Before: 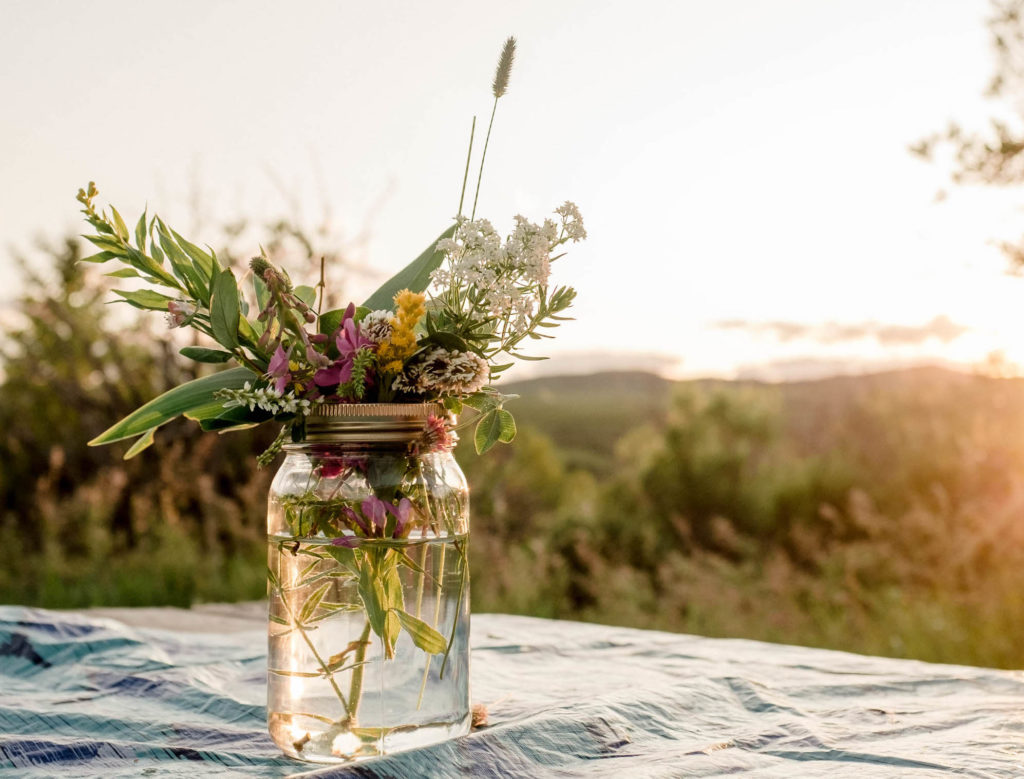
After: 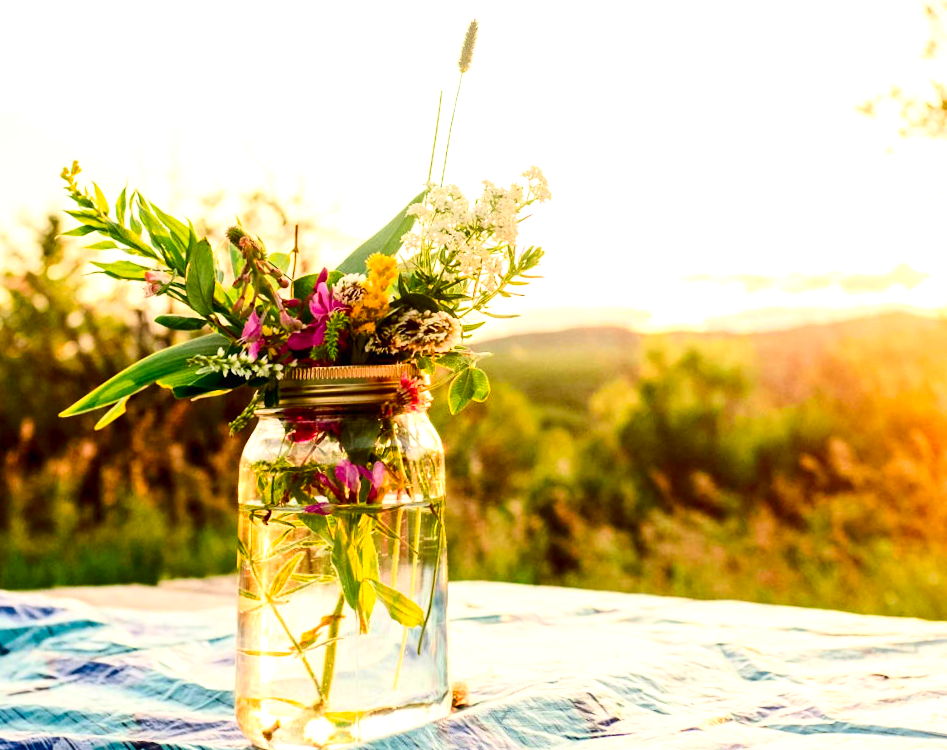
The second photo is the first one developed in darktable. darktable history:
tone equalizer: on, module defaults
rotate and perspective: rotation -1.68°, lens shift (vertical) -0.146, crop left 0.049, crop right 0.912, crop top 0.032, crop bottom 0.96
exposure: black level correction 0, exposure 0.7 EV, compensate exposure bias true, compensate highlight preservation false
contrast brightness saturation: contrast 0.26, brightness 0.02, saturation 0.87
